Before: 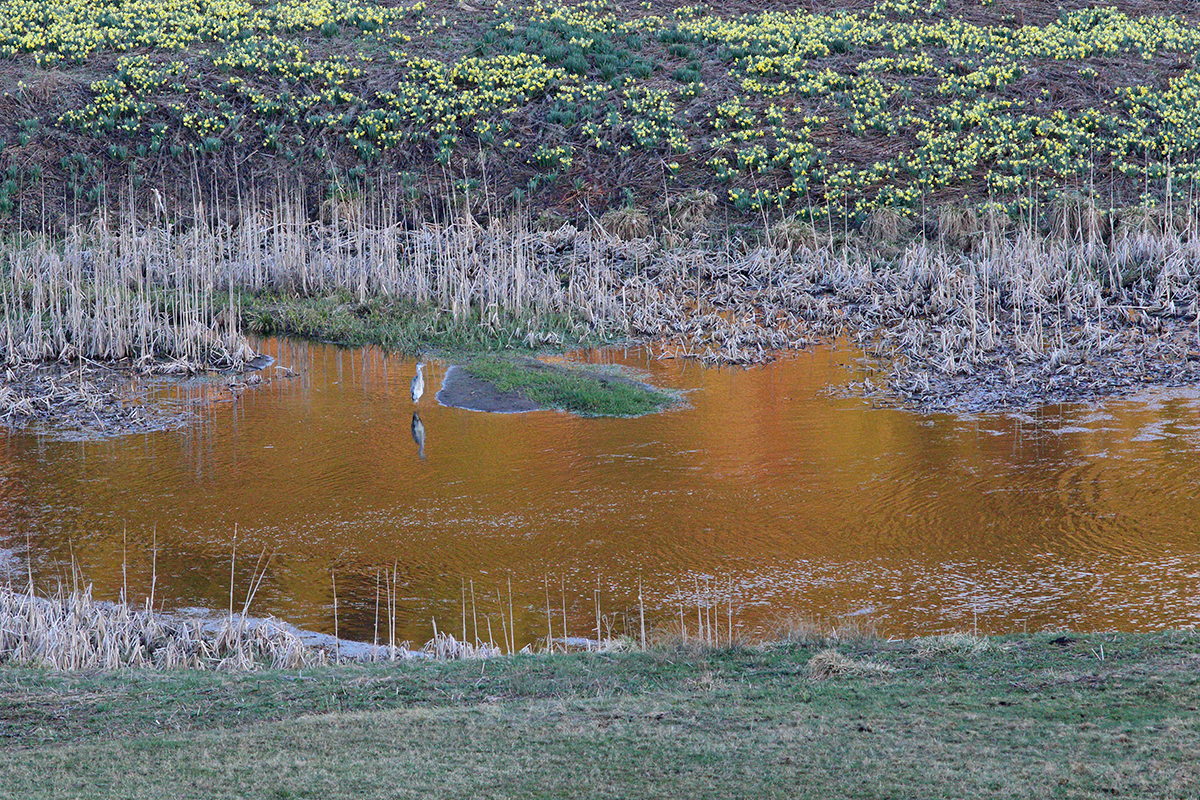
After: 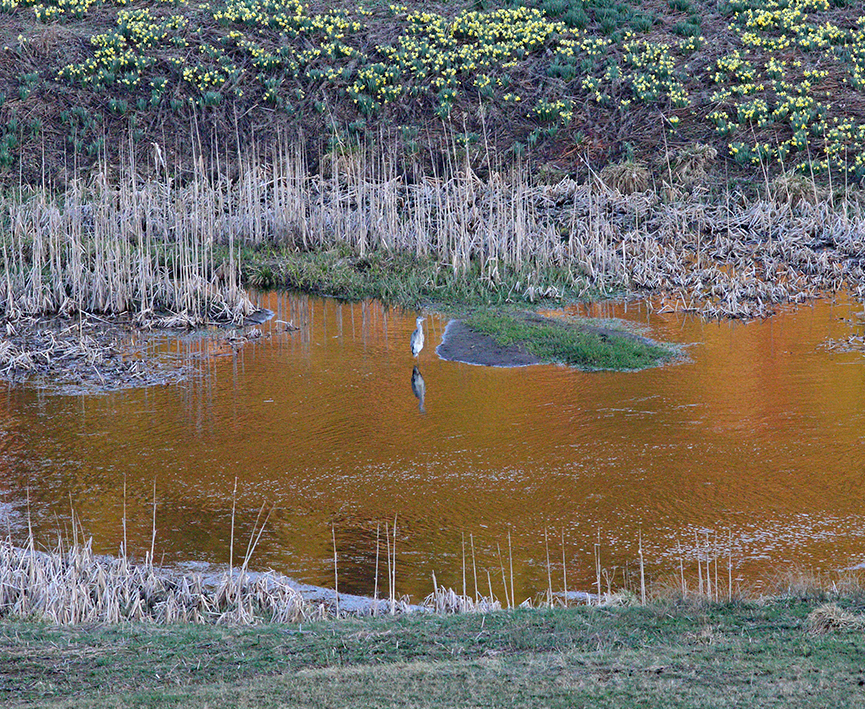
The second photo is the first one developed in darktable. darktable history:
shadows and highlights: shadows 0.305, highlights 40.62
crop: top 5.755%, right 27.857%, bottom 5.552%
haze removal: compatibility mode true, adaptive false
